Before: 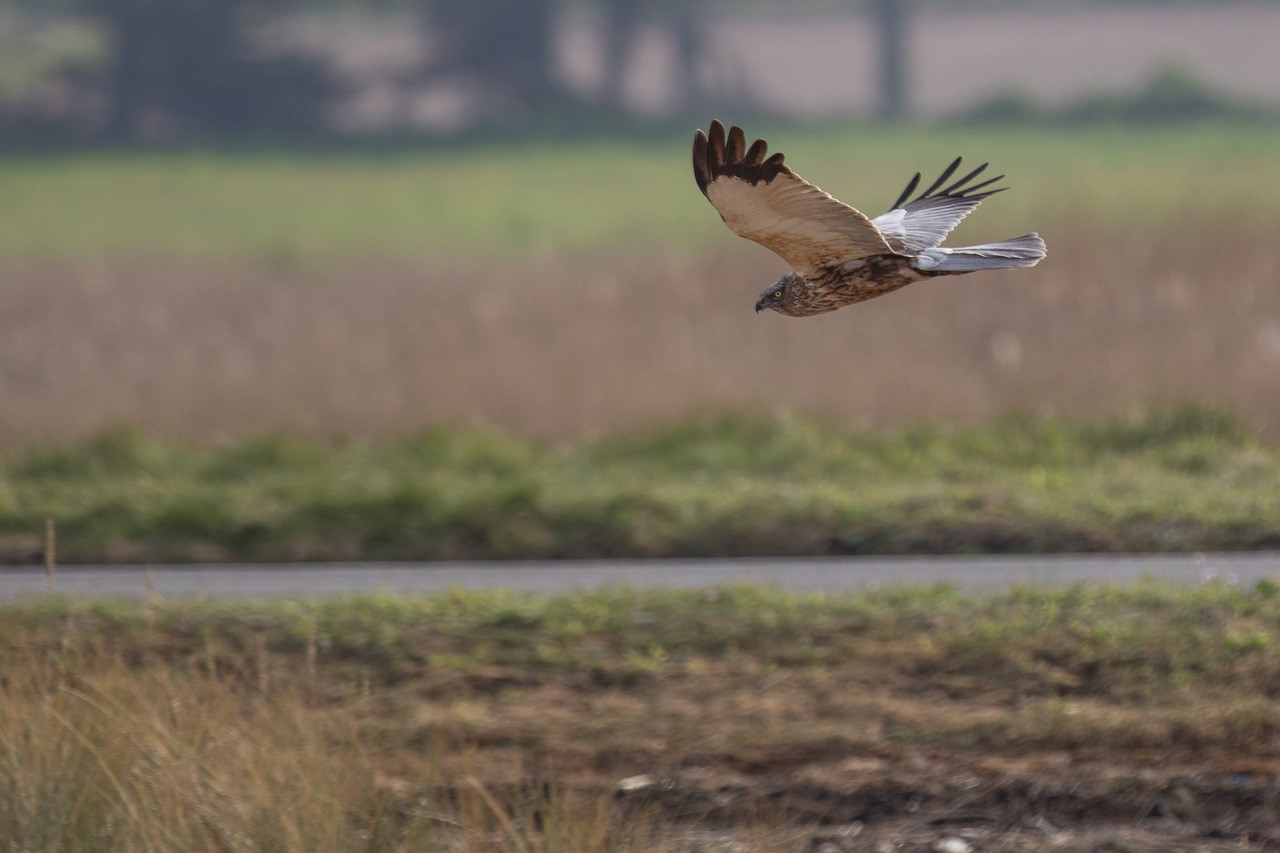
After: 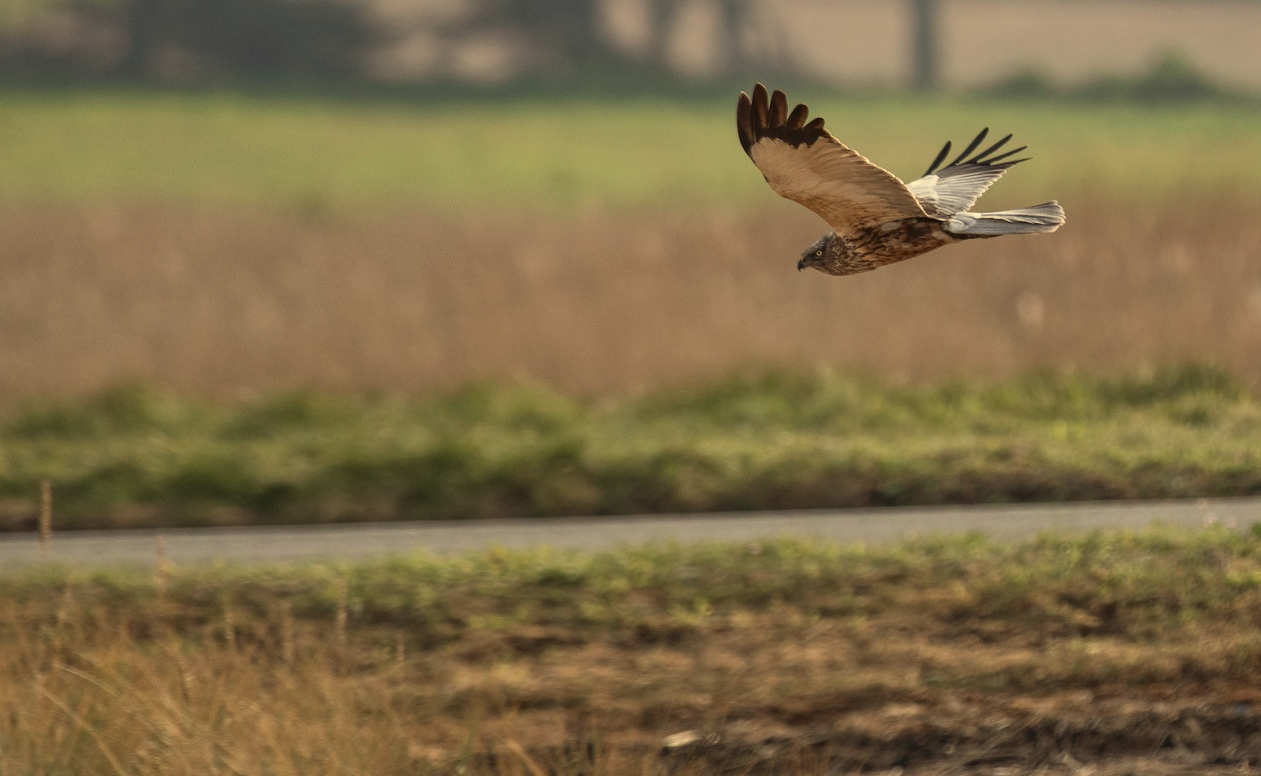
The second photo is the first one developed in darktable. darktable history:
rotate and perspective: rotation -0.013°, lens shift (vertical) -0.027, lens shift (horizontal) 0.178, crop left 0.016, crop right 0.989, crop top 0.082, crop bottom 0.918
white balance: red 1.08, blue 0.791
contrast brightness saturation: contrast 0.08, saturation 0.02
local contrast: mode bilateral grid, contrast 20, coarseness 50, detail 120%, midtone range 0.2
